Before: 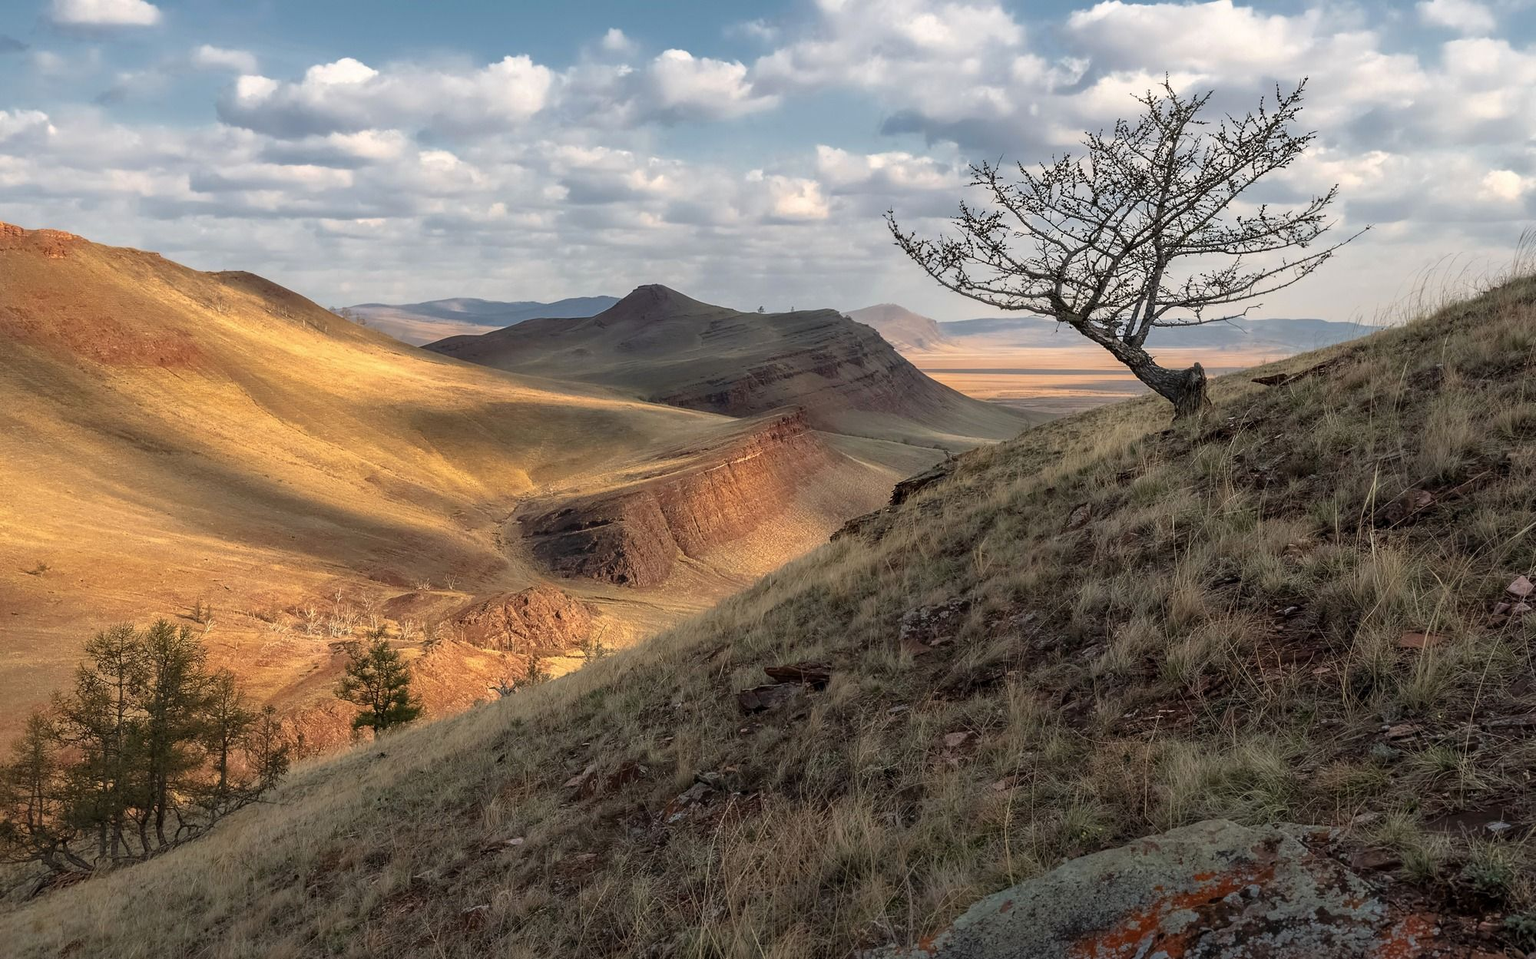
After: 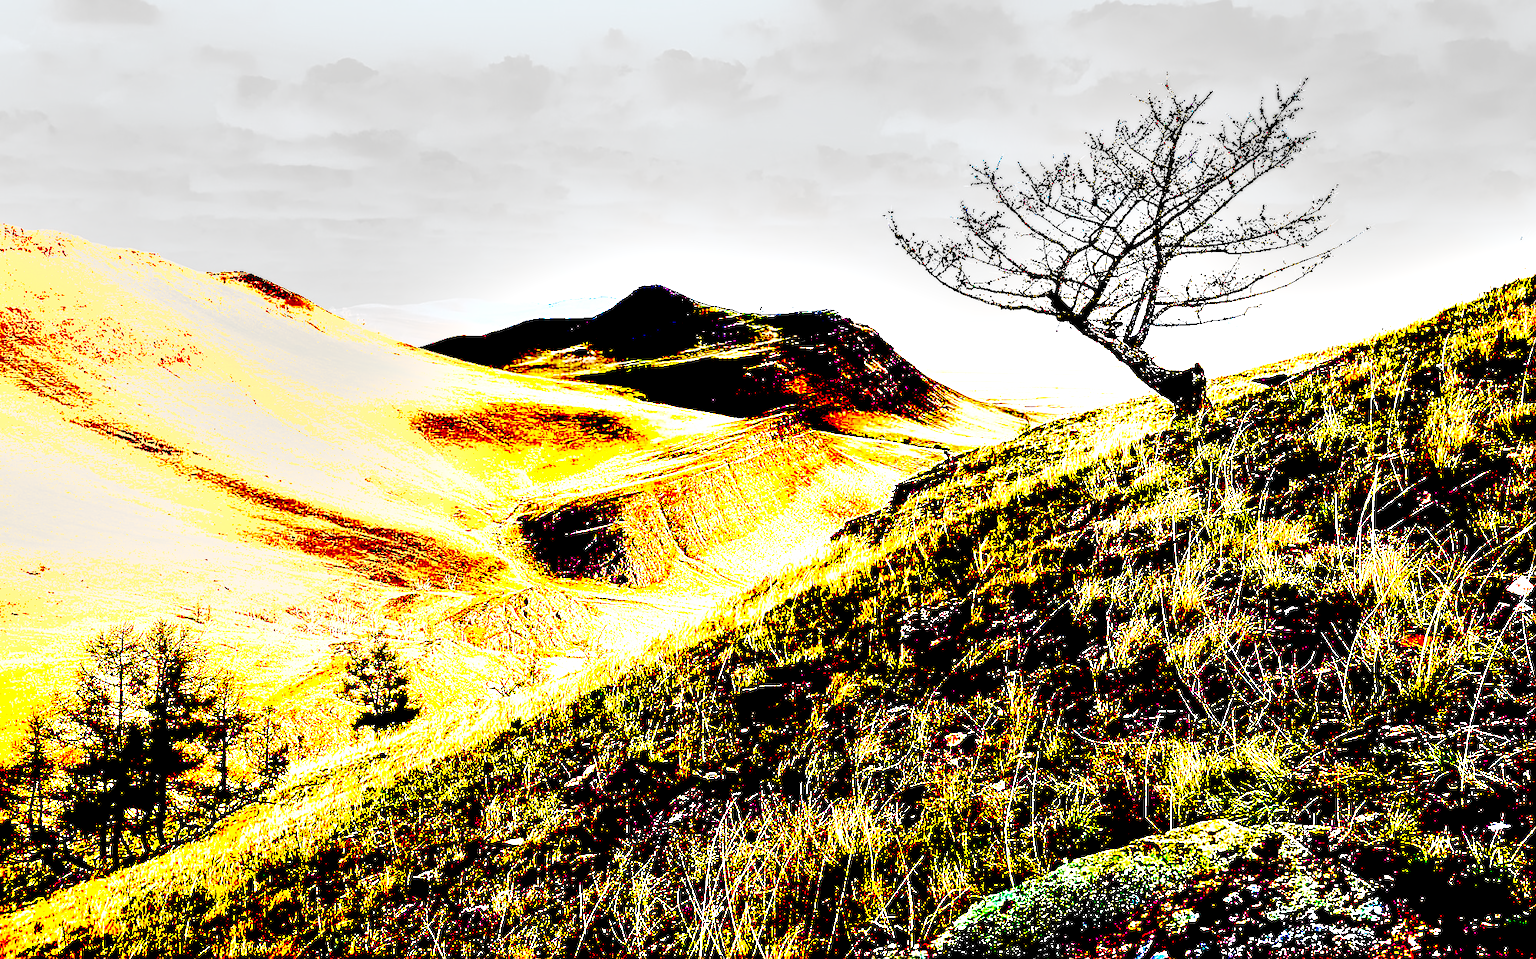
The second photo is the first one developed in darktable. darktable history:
shadows and highlights: white point adjustment 1.08, soften with gaussian
exposure: black level correction 0.1, exposure 2.909 EV, compensate highlight preservation false
base curve: curves: ch0 [(0, 0) (0.028, 0.03) (0.121, 0.232) (0.46, 0.748) (0.859, 0.968) (1, 1)], preserve colors none
sharpen: on, module defaults
